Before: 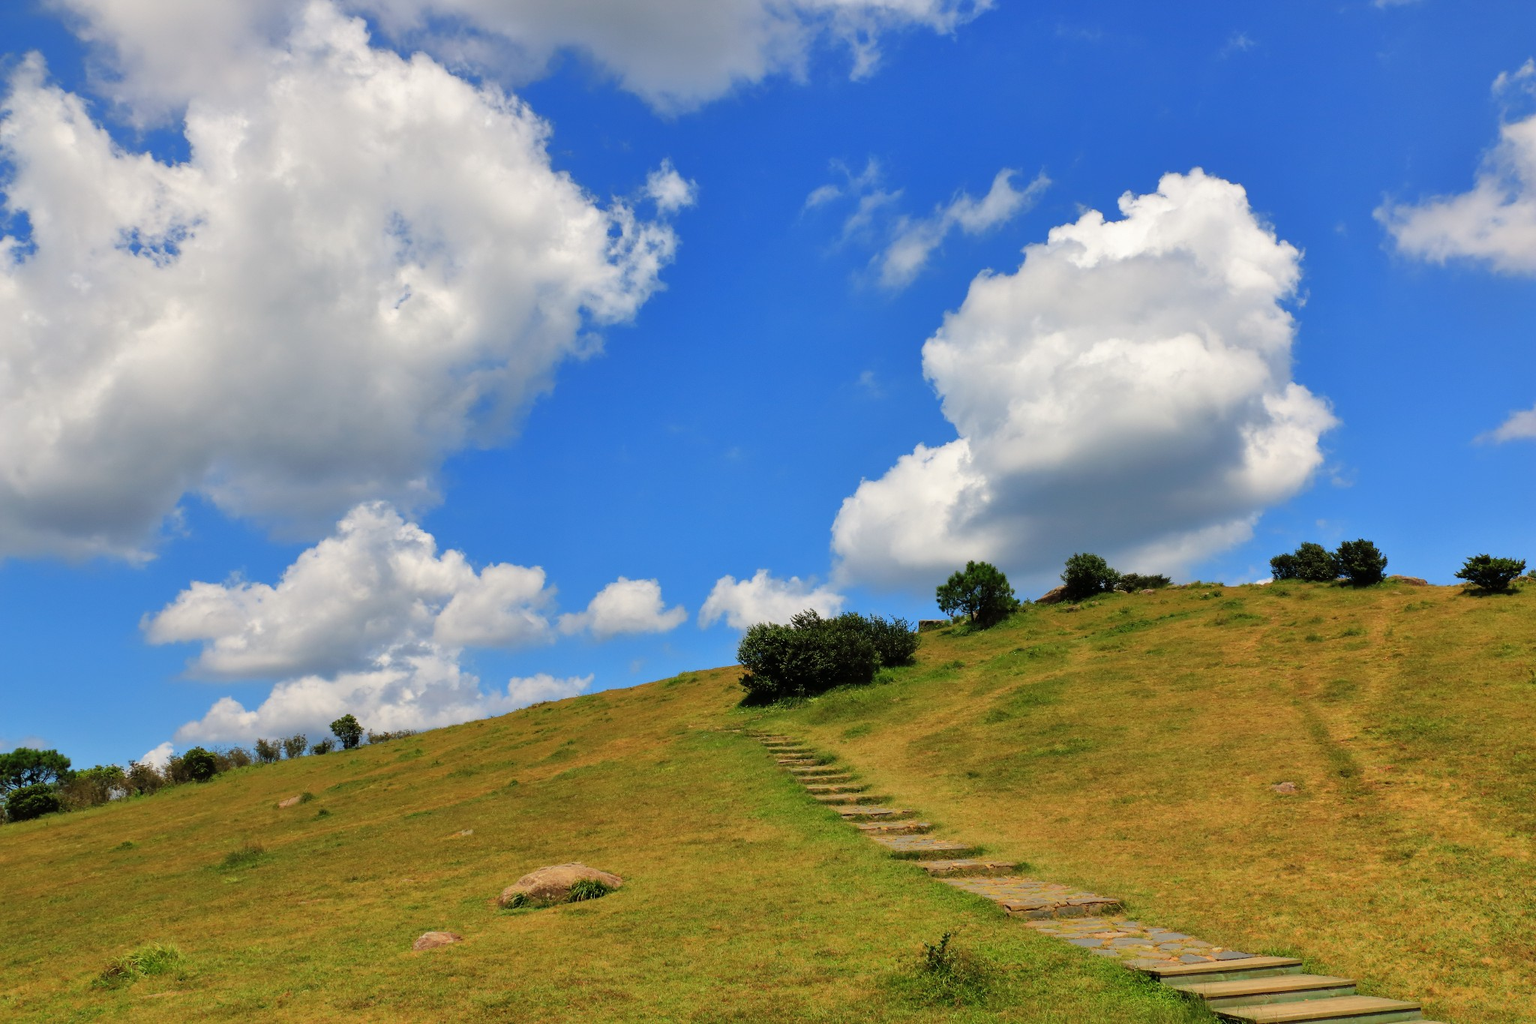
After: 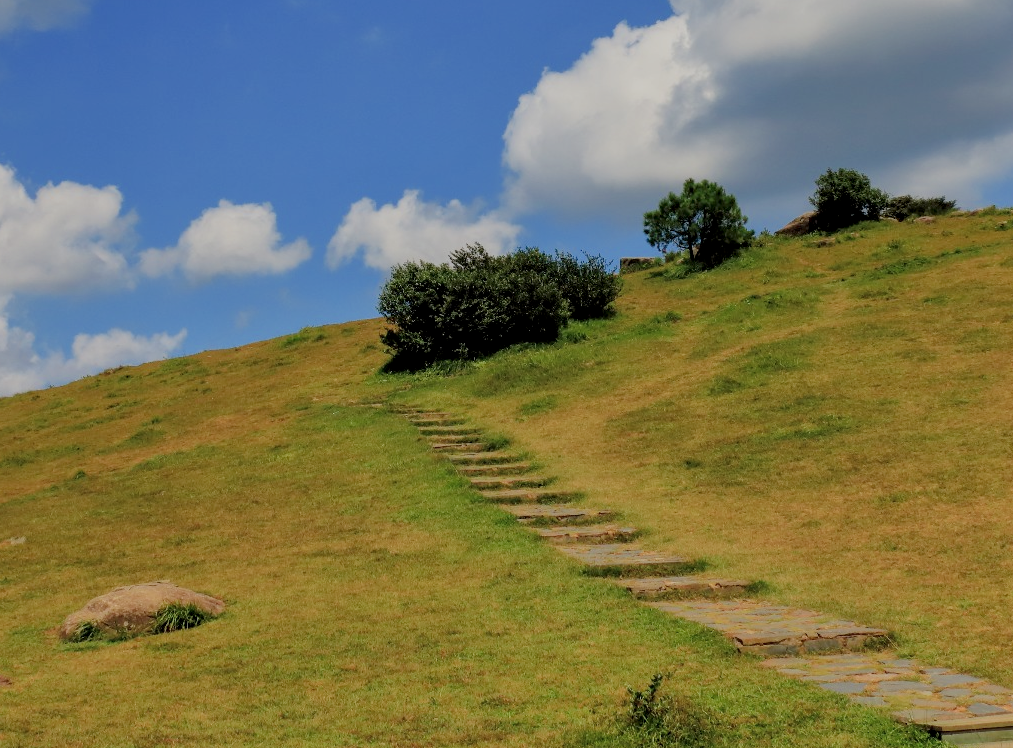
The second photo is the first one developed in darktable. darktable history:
filmic rgb: middle gray luminance 4.07%, black relative exposure -13.13 EV, white relative exposure 5.05 EV, threshold 5.98 EV, target black luminance 0%, hardness 5.19, latitude 59.63%, contrast 0.76, highlights saturation mix 5.88%, shadows ↔ highlights balance 26.21%, enable highlight reconstruction true
crop: left 29.567%, top 41.703%, right 20.966%, bottom 3.47%
local contrast: on, module defaults
